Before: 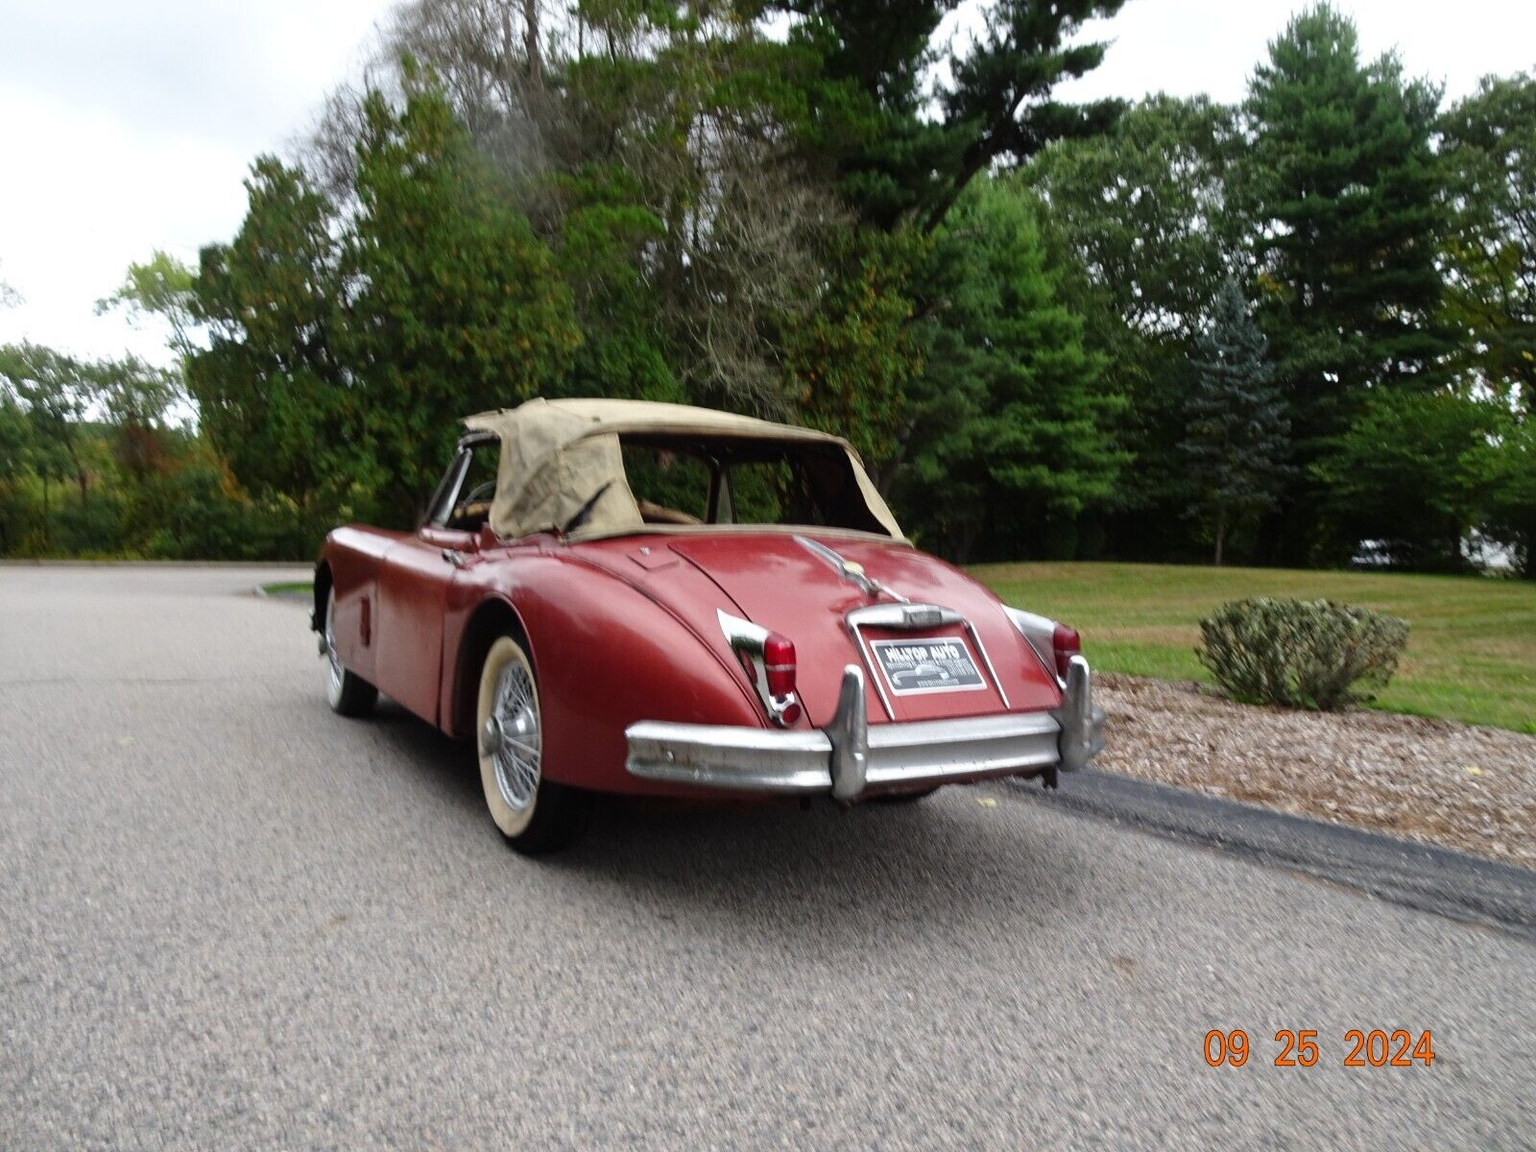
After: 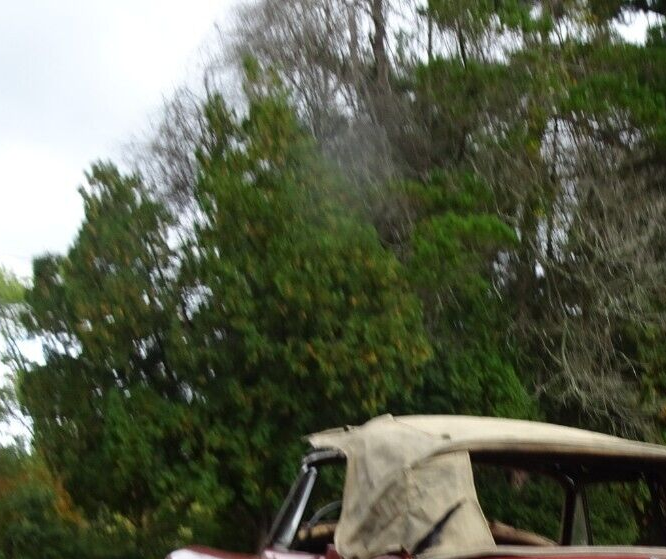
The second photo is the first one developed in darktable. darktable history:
crop and rotate: left 10.959%, top 0.08%, right 47.364%, bottom 53.262%
